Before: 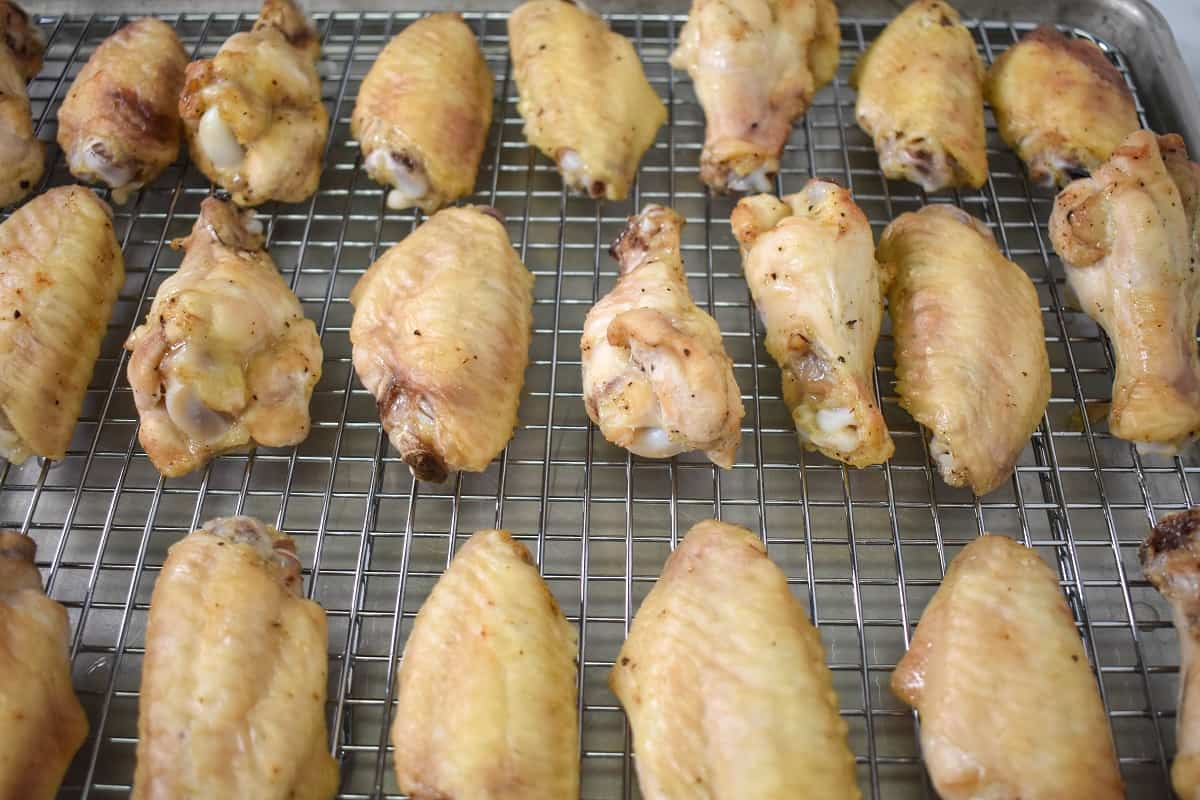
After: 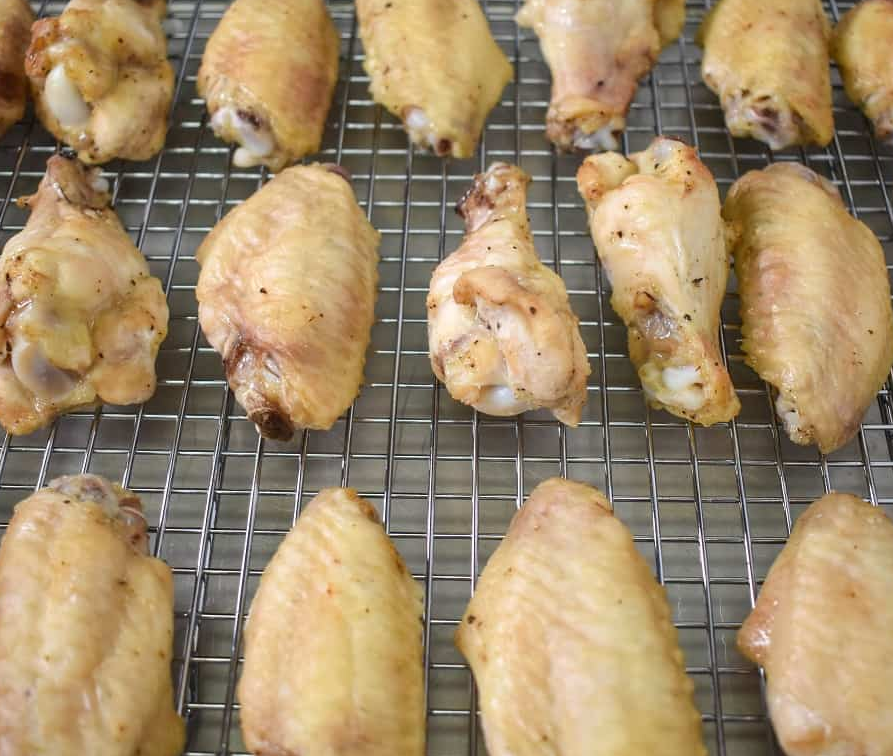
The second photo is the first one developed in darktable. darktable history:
crop and rotate: left 12.917%, top 5.411%, right 12.592%
